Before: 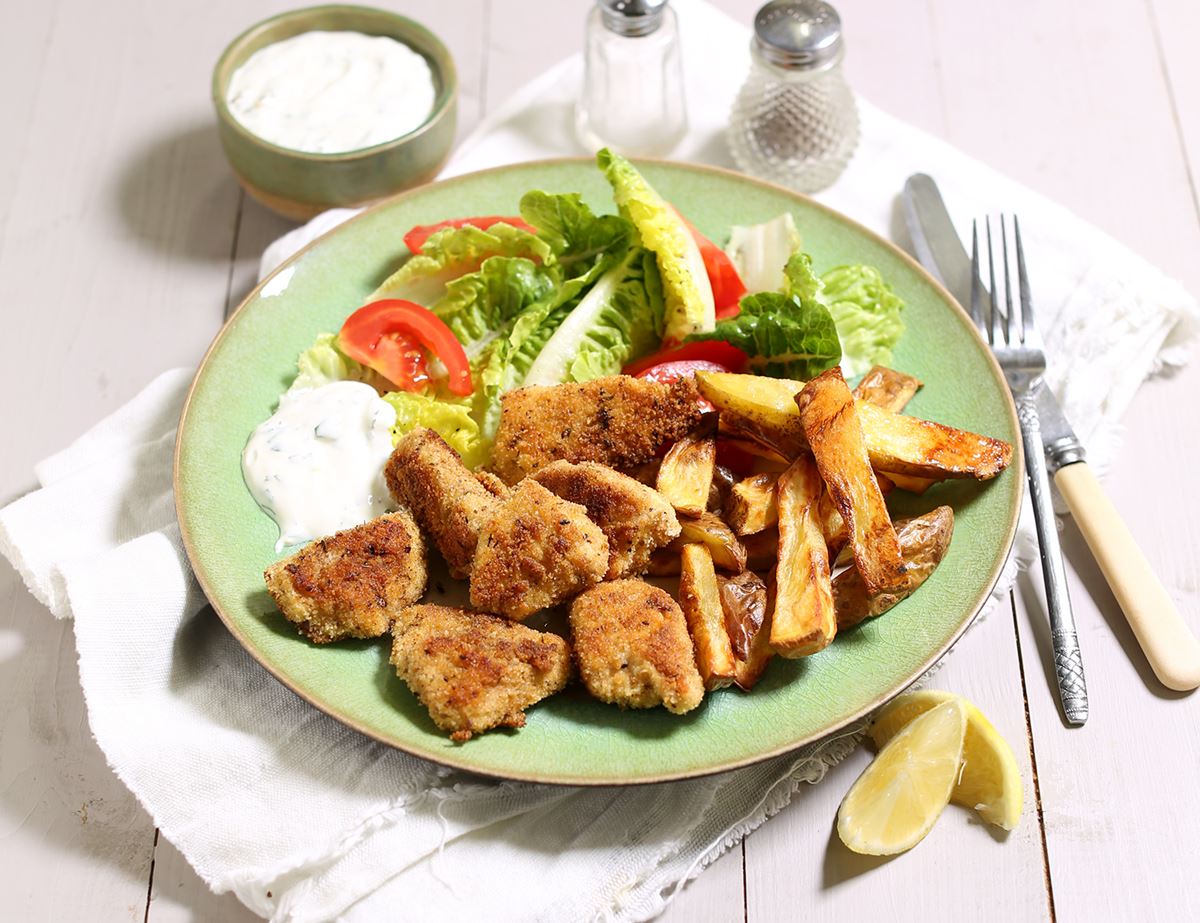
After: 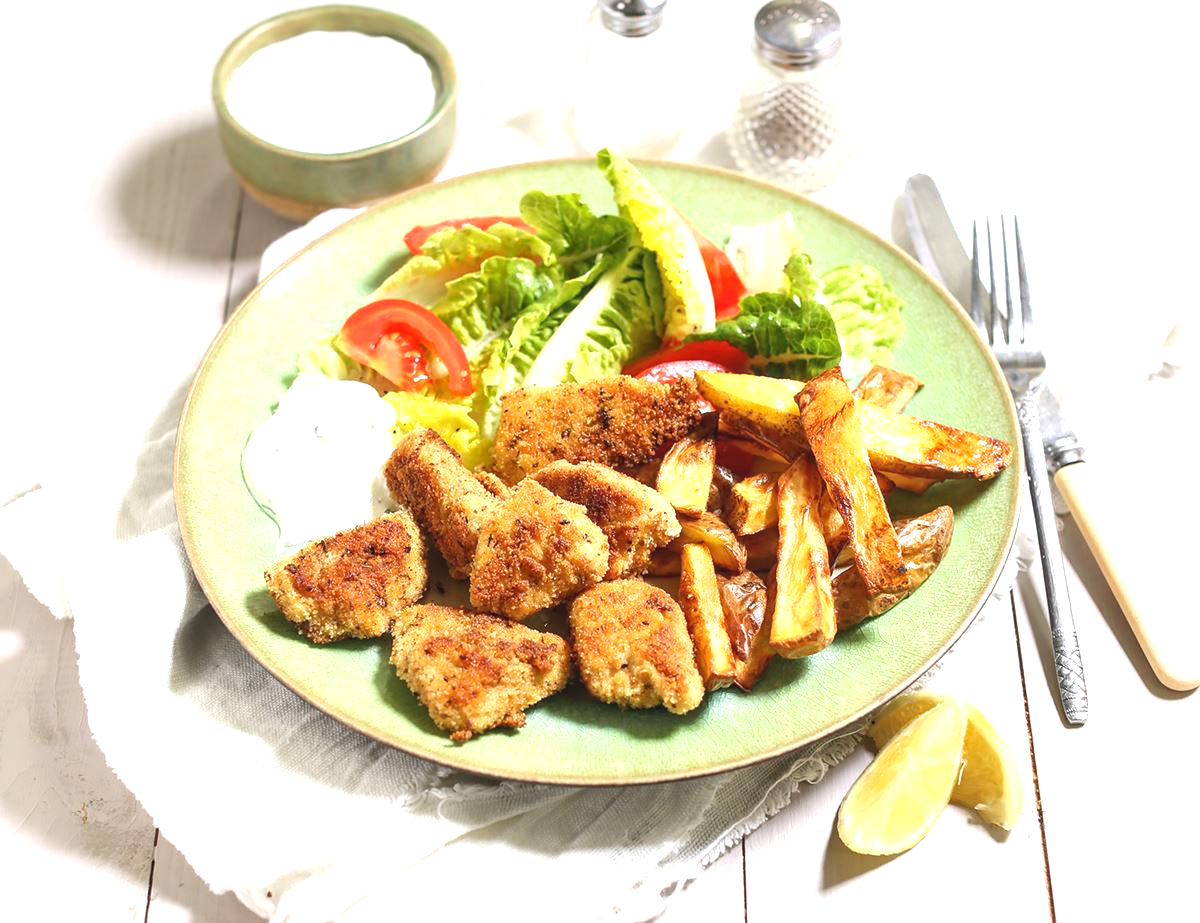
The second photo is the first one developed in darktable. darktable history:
local contrast: detail 109%
exposure: black level correction 0, exposure 0.691 EV, compensate highlight preservation false
